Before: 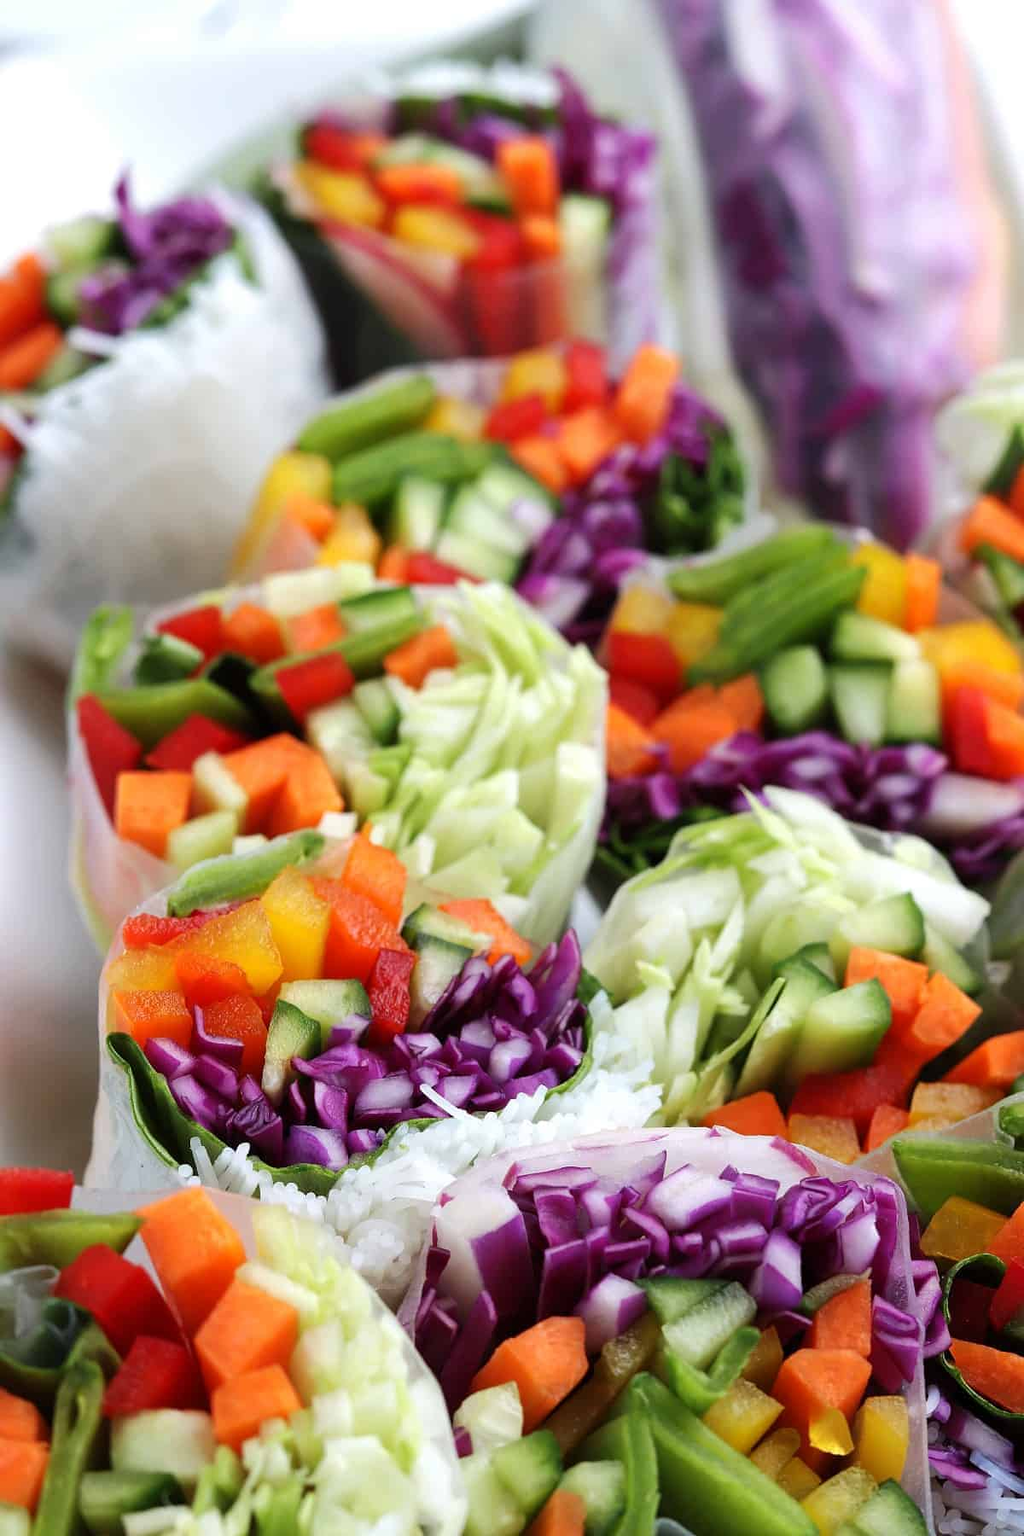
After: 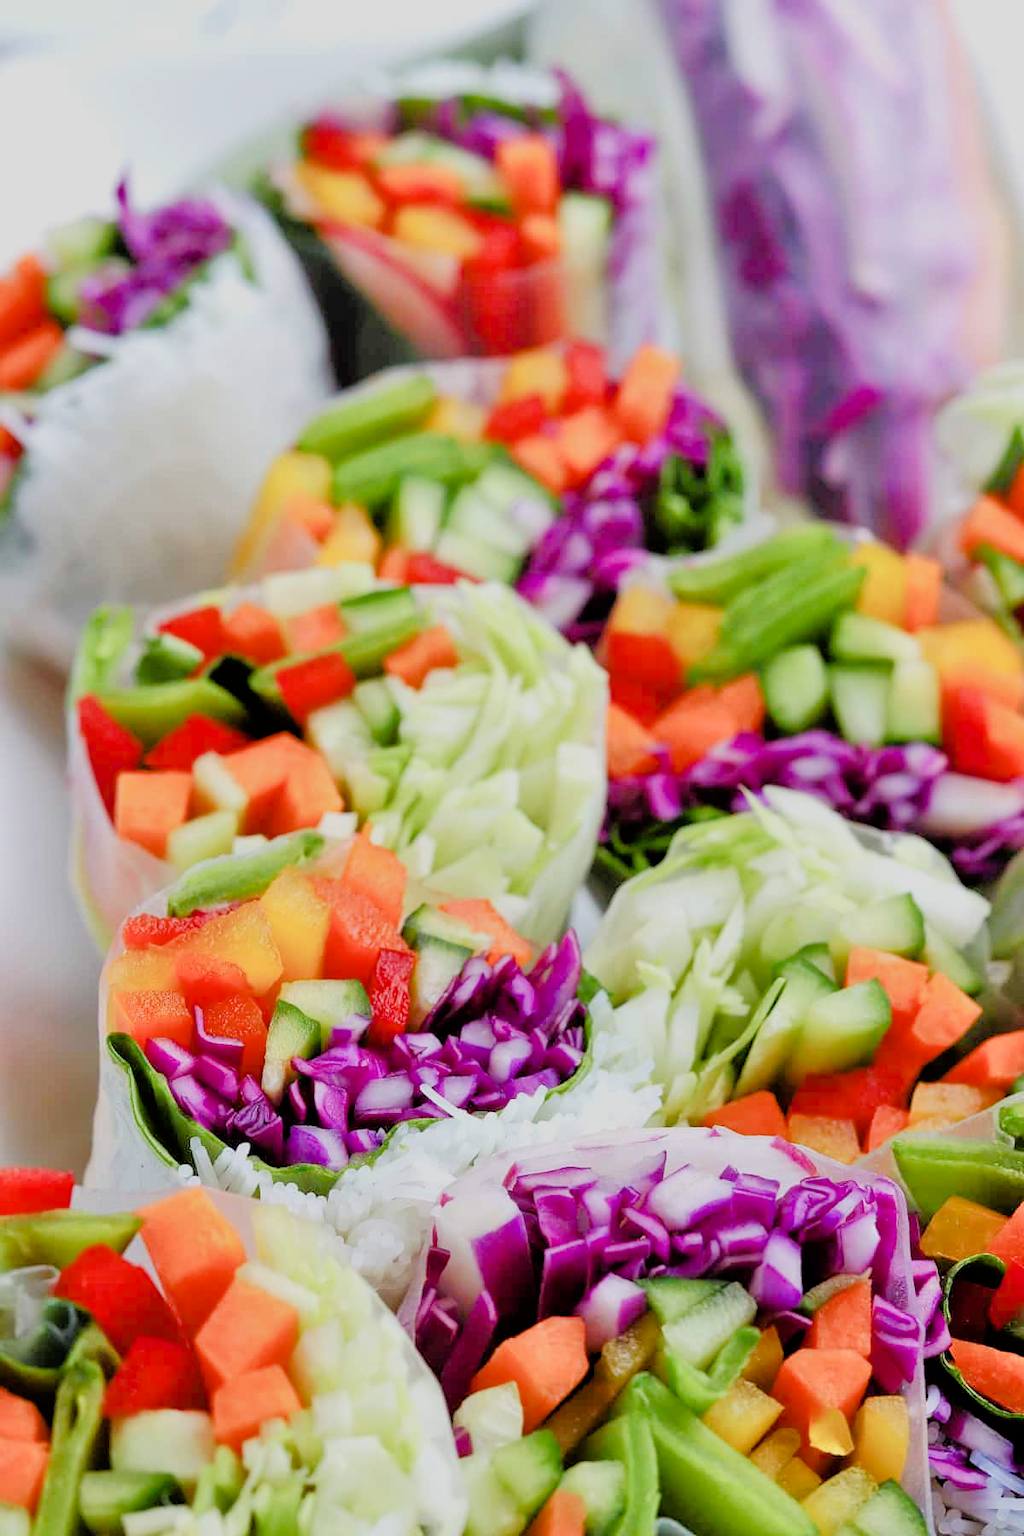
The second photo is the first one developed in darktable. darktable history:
filmic rgb: black relative exposure -7.65 EV, white relative exposure 4.56 EV, hardness 3.61
tone equalizer: -7 EV 0.15 EV, -6 EV 0.6 EV, -5 EV 1.15 EV, -4 EV 1.33 EV, -3 EV 1.15 EV, -2 EV 0.6 EV, -1 EV 0.15 EV, mask exposure compensation -0.5 EV
color balance rgb: linear chroma grading › shadows 32%, linear chroma grading › global chroma -2%, linear chroma grading › mid-tones 4%, perceptual saturation grading › global saturation -2%, perceptual saturation grading › highlights -8%, perceptual saturation grading › mid-tones 8%, perceptual saturation grading › shadows 4%, perceptual brilliance grading › highlights 8%, perceptual brilliance grading › mid-tones 4%, perceptual brilliance grading › shadows 2%, global vibrance 16%, saturation formula JzAzBz (2021)
